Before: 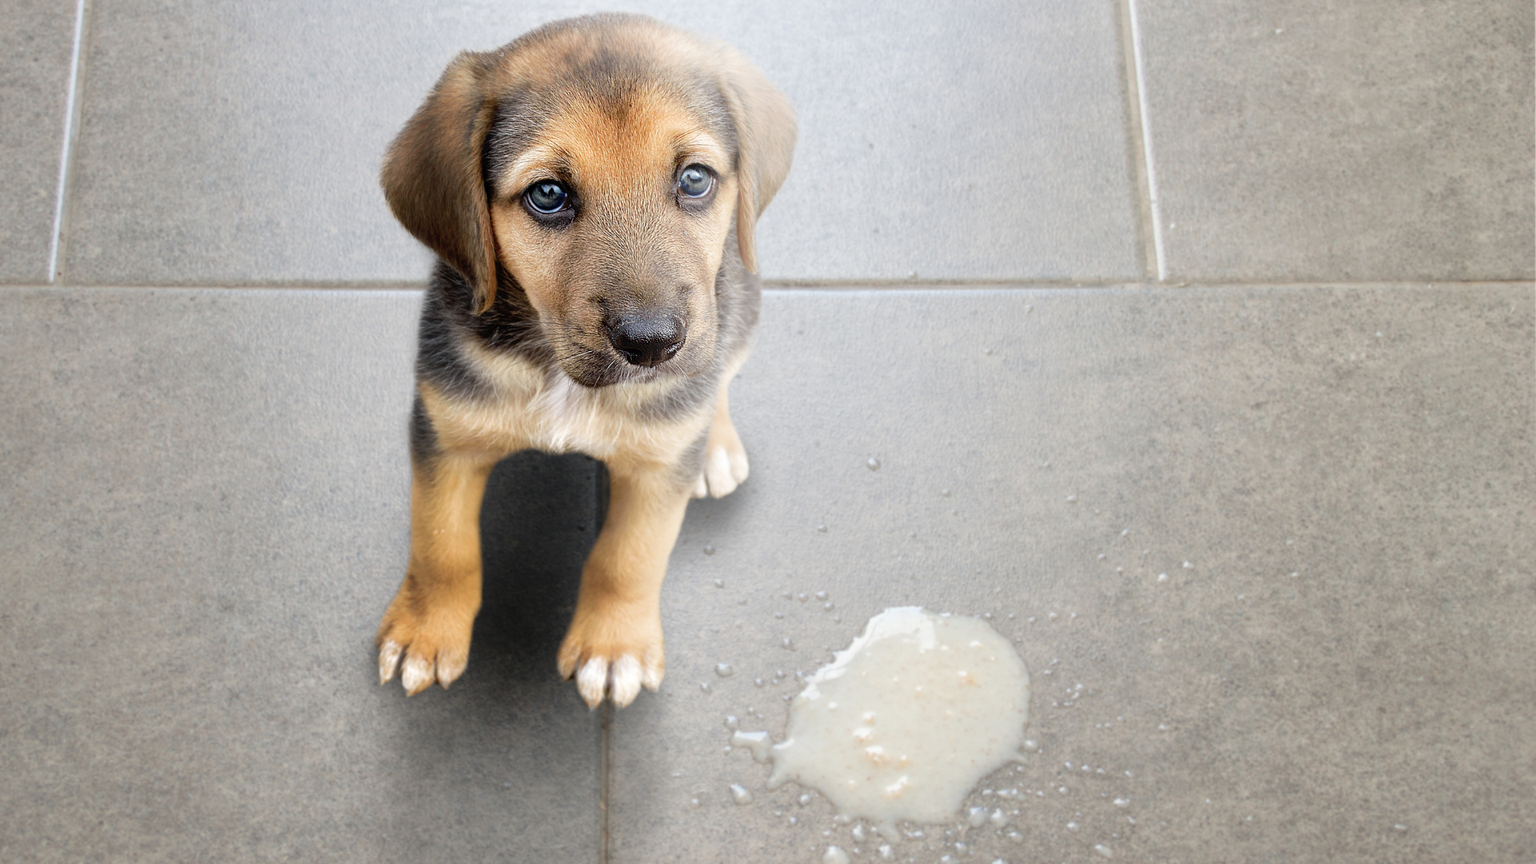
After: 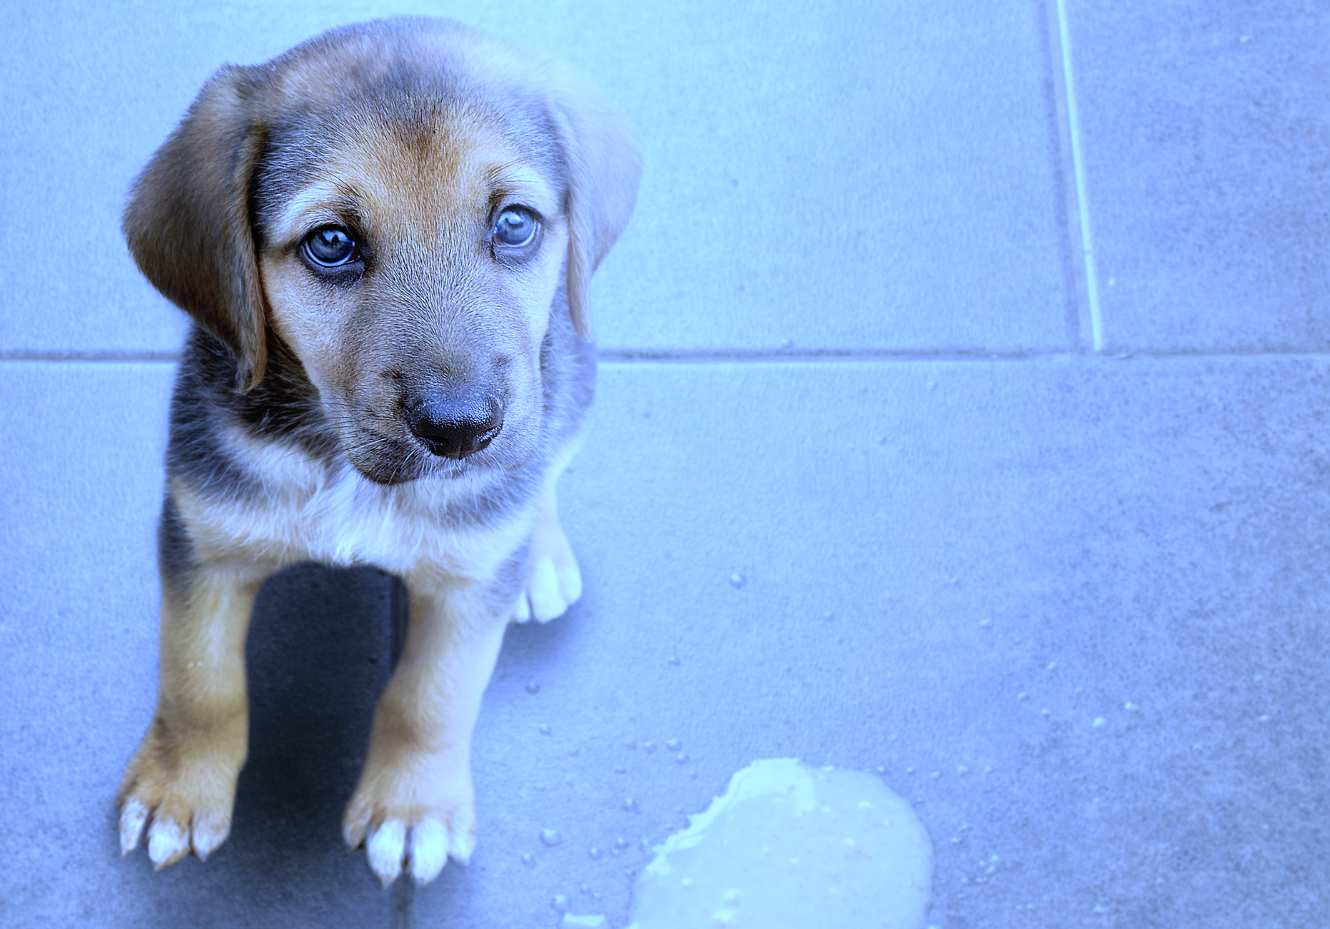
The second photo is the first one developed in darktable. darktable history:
white balance: red 0.766, blue 1.537
crop: left 18.479%, right 12.2%, bottom 13.971%
